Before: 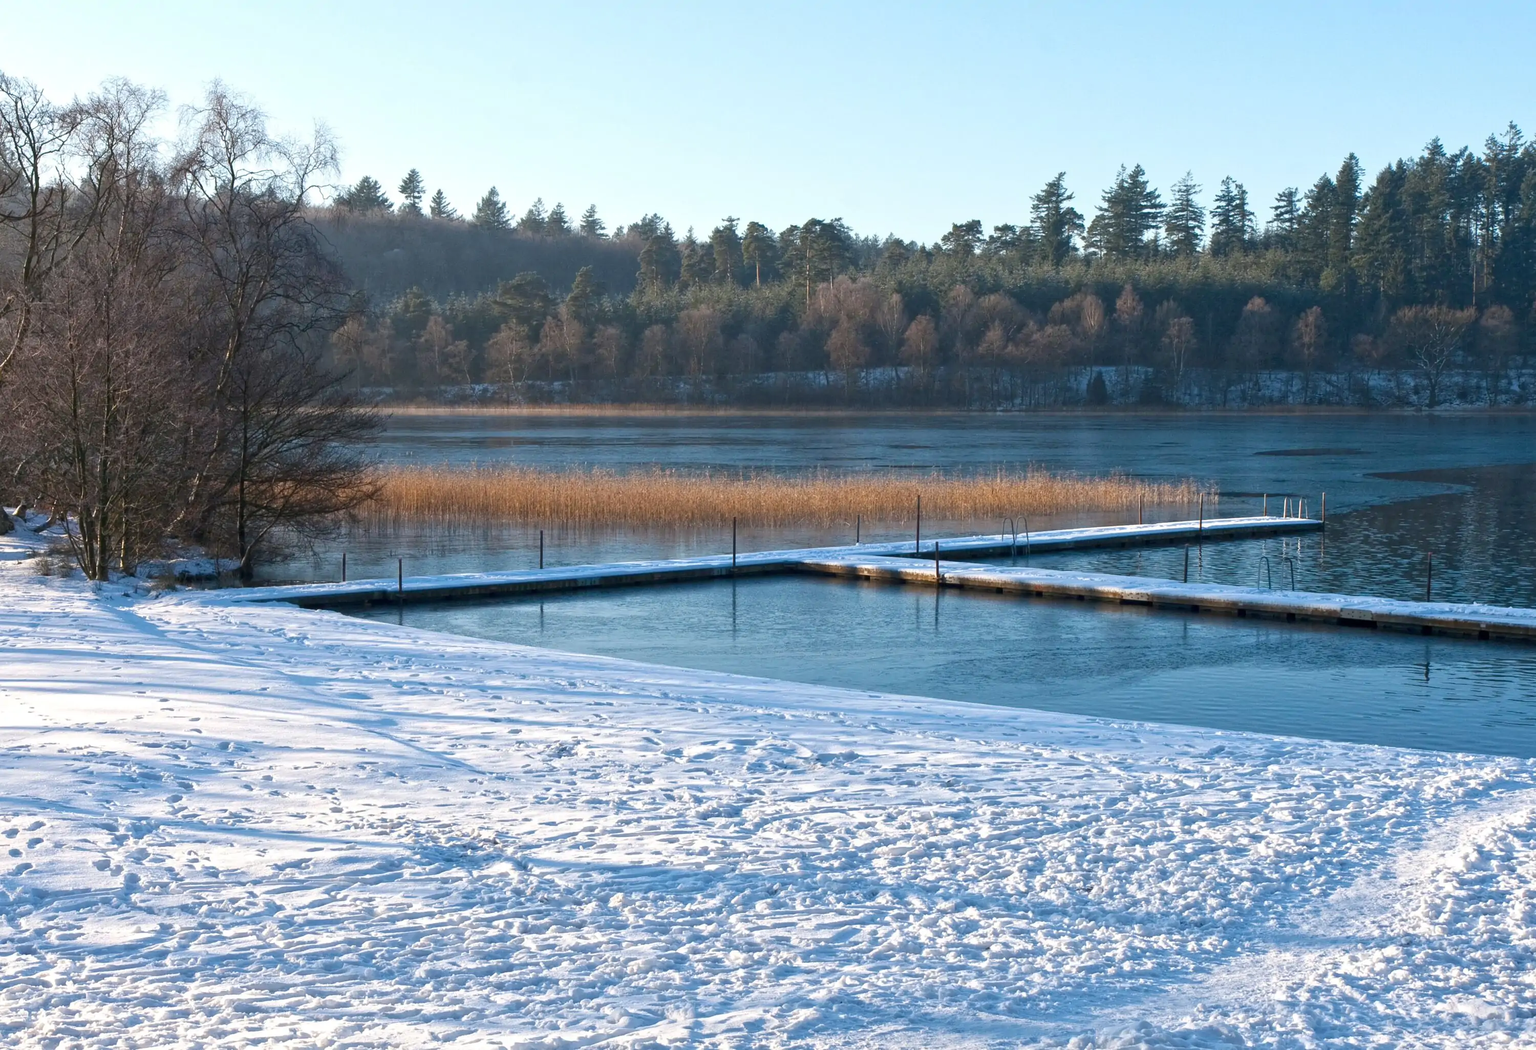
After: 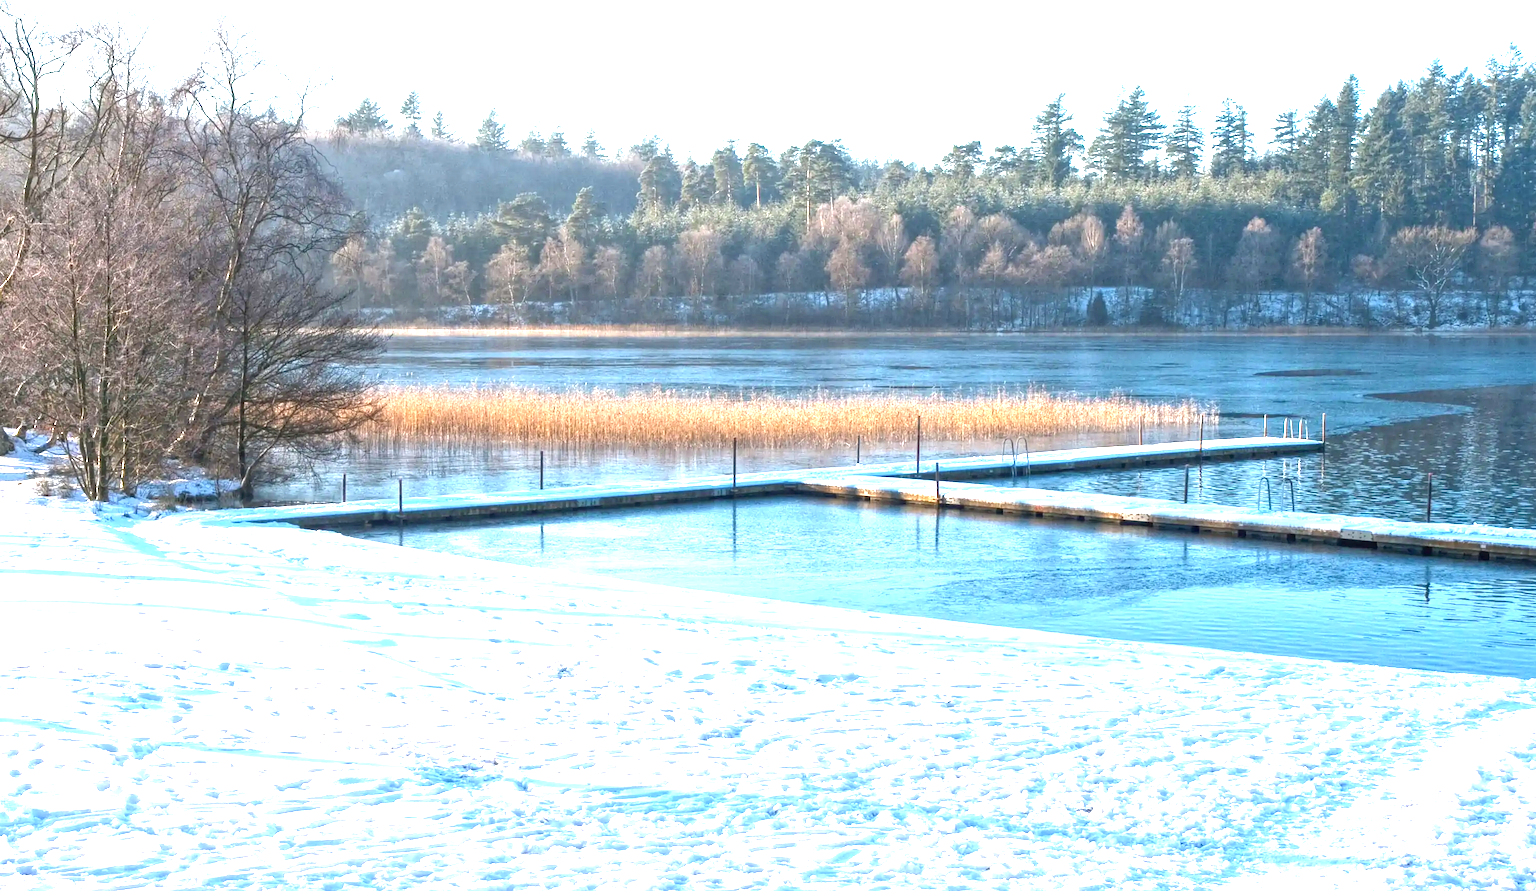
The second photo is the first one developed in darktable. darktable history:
exposure: black level correction 0, exposure 1.699 EV, compensate exposure bias true, compensate highlight preservation false
crop: top 7.582%, bottom 7.47%
local contrast: on, module defaults
